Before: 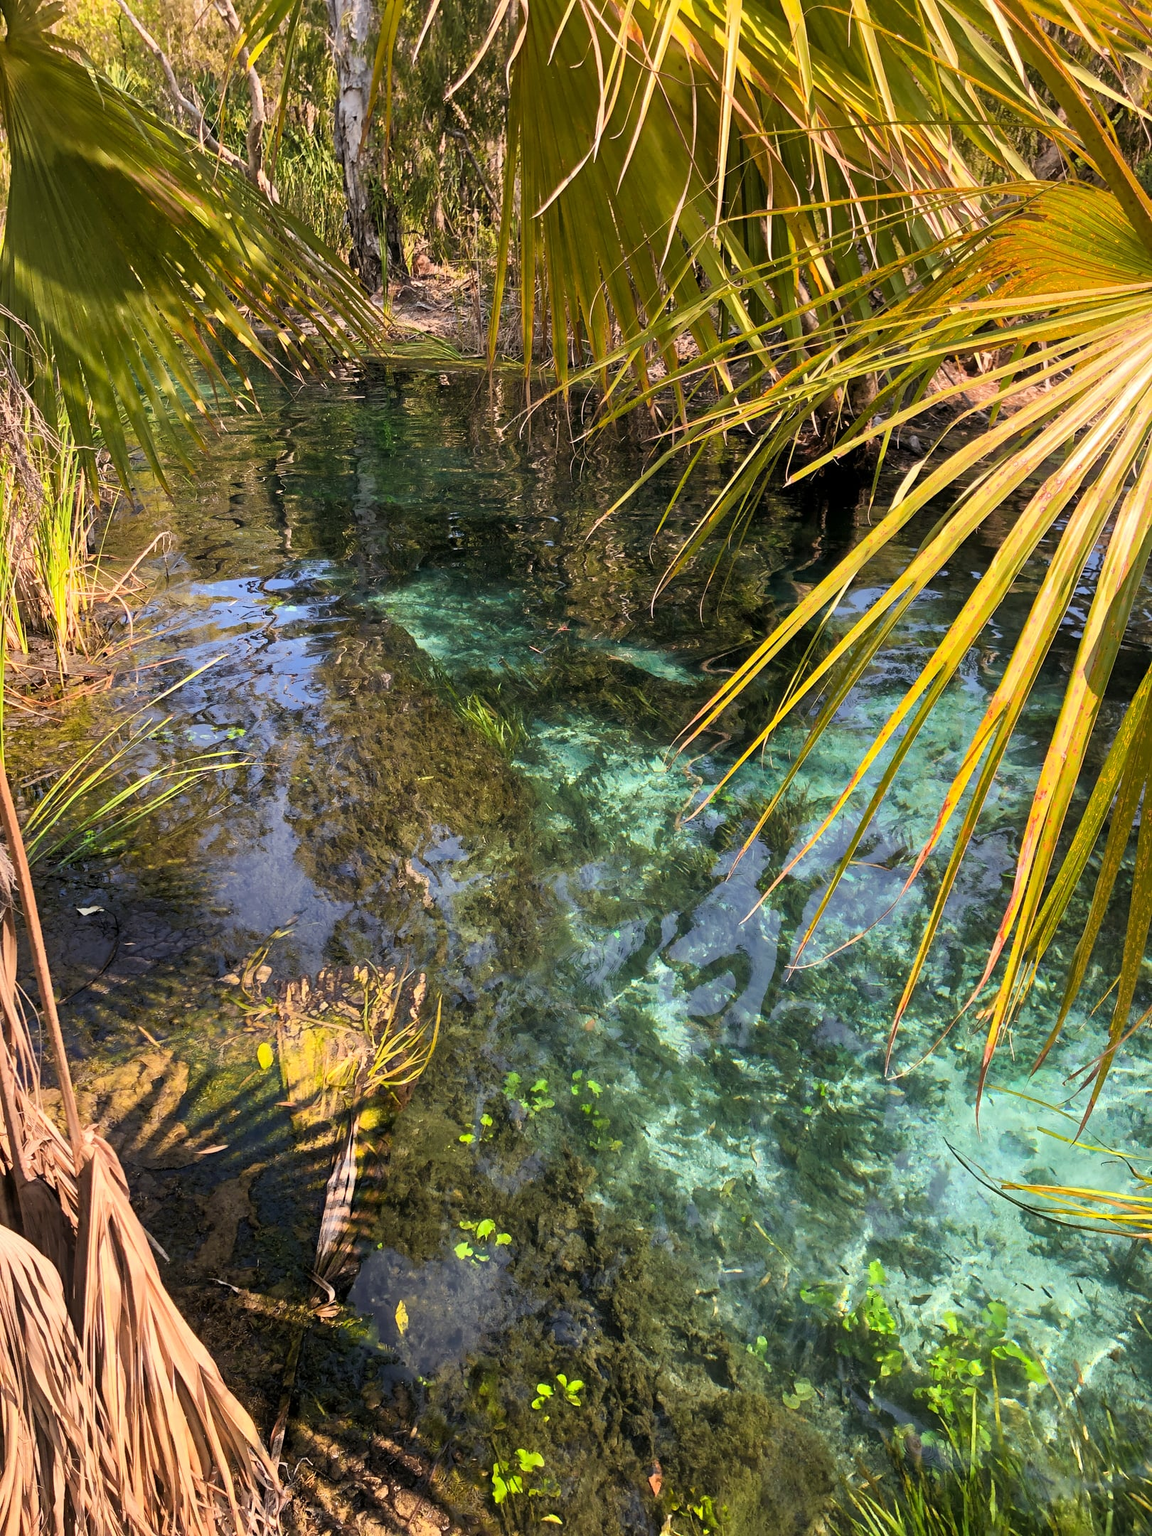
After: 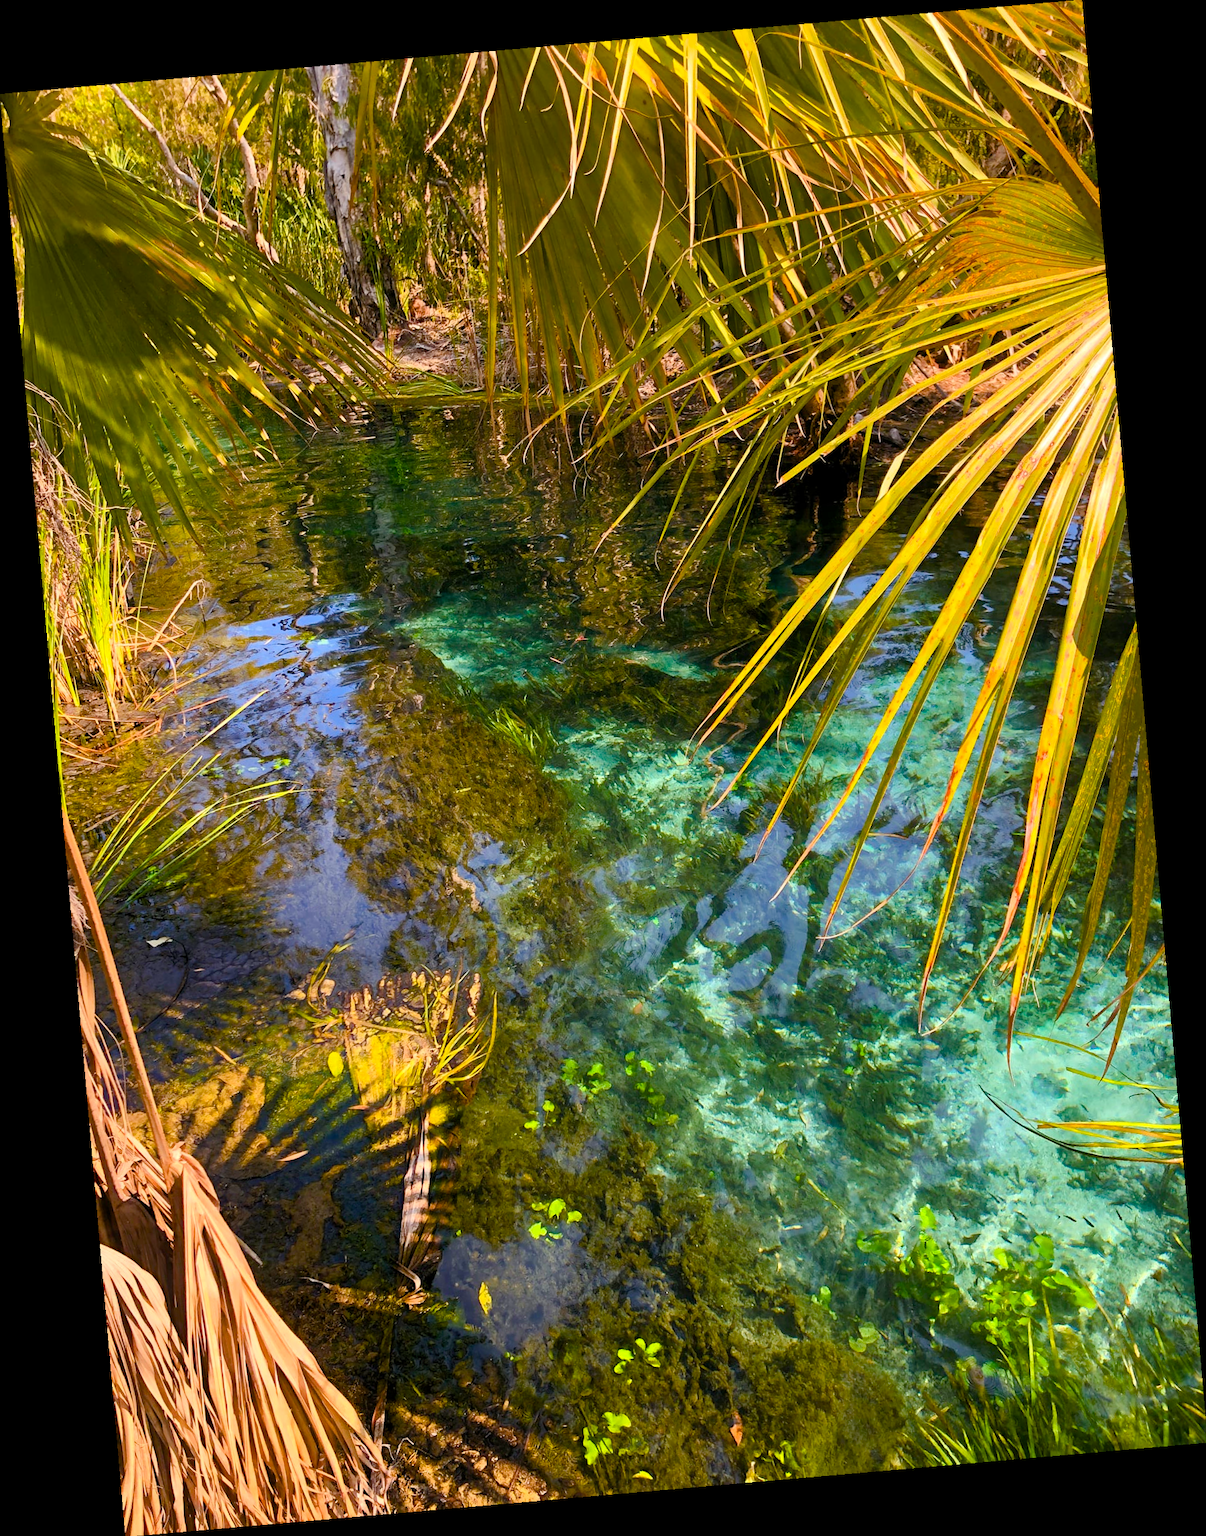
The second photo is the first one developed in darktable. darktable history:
white balance: emerald 1
color balance rgb: perceptual saturation grading › global saturation 20%, perceptual saturation grading › highlights -25%, perceptual saturation grading › shadows 50.52%, global vibrance 40.24%
rotate and perspective: rotation -4.98°, automatic cropping off
